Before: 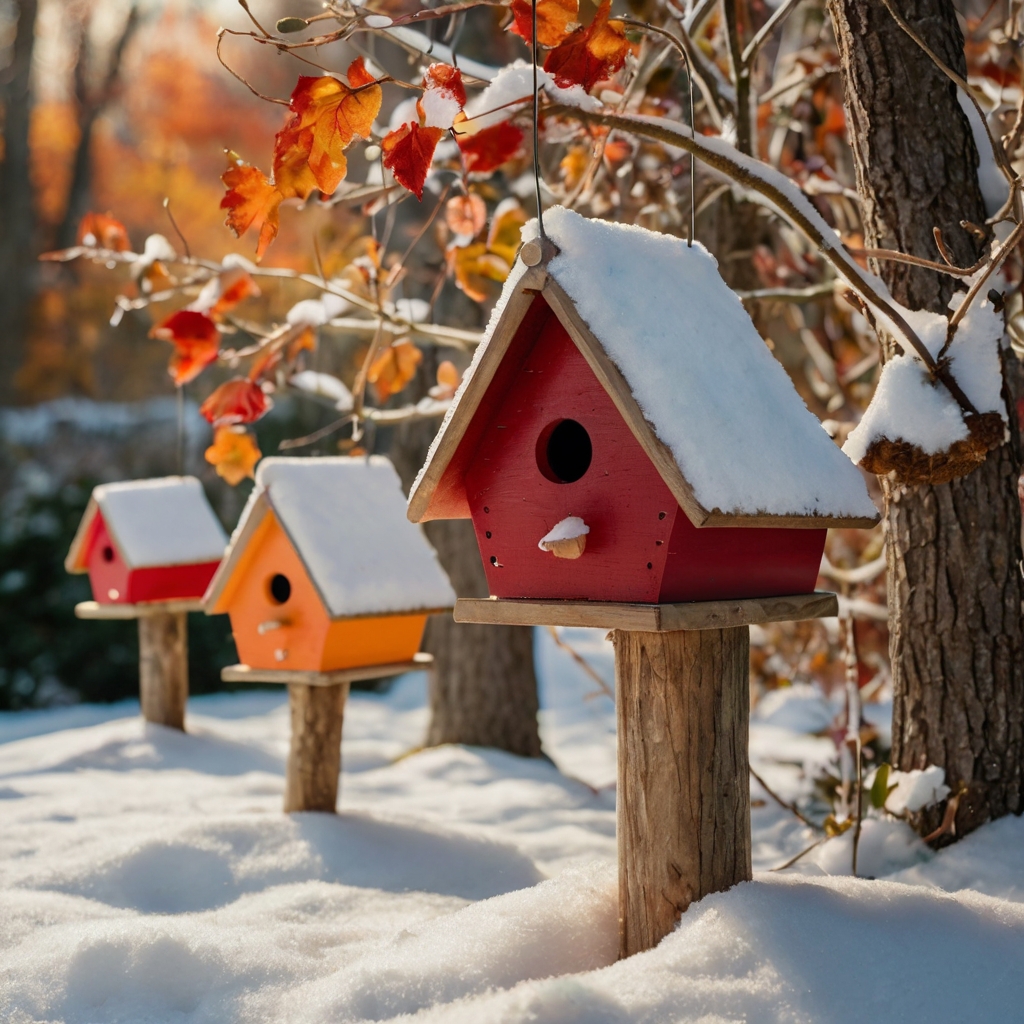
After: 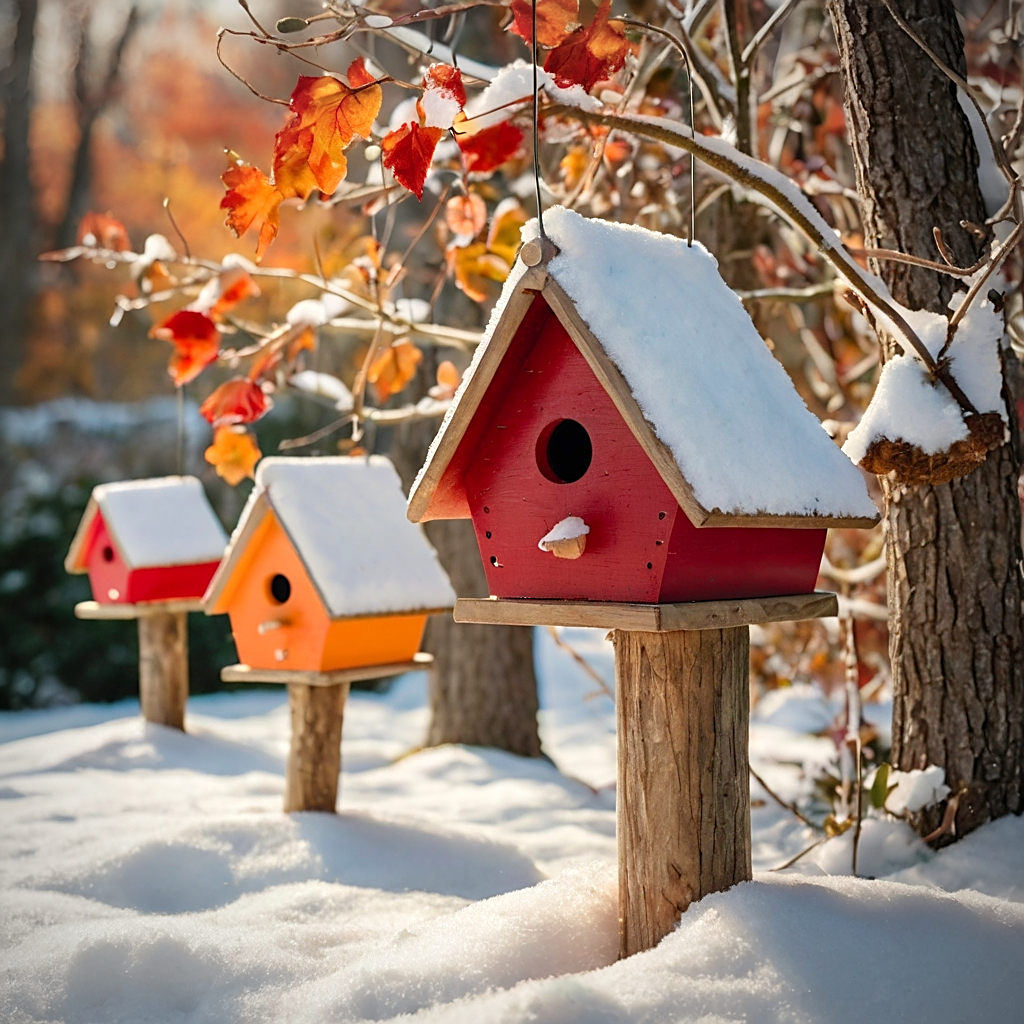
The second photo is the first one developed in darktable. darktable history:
sharpen: on, module defaults
levels: levels [0, 0.478, 1]
vignetting: fall-off radius 60%, automatic ratio true
exposure: exposure 0.29 EV, compensate highlight preservation false
